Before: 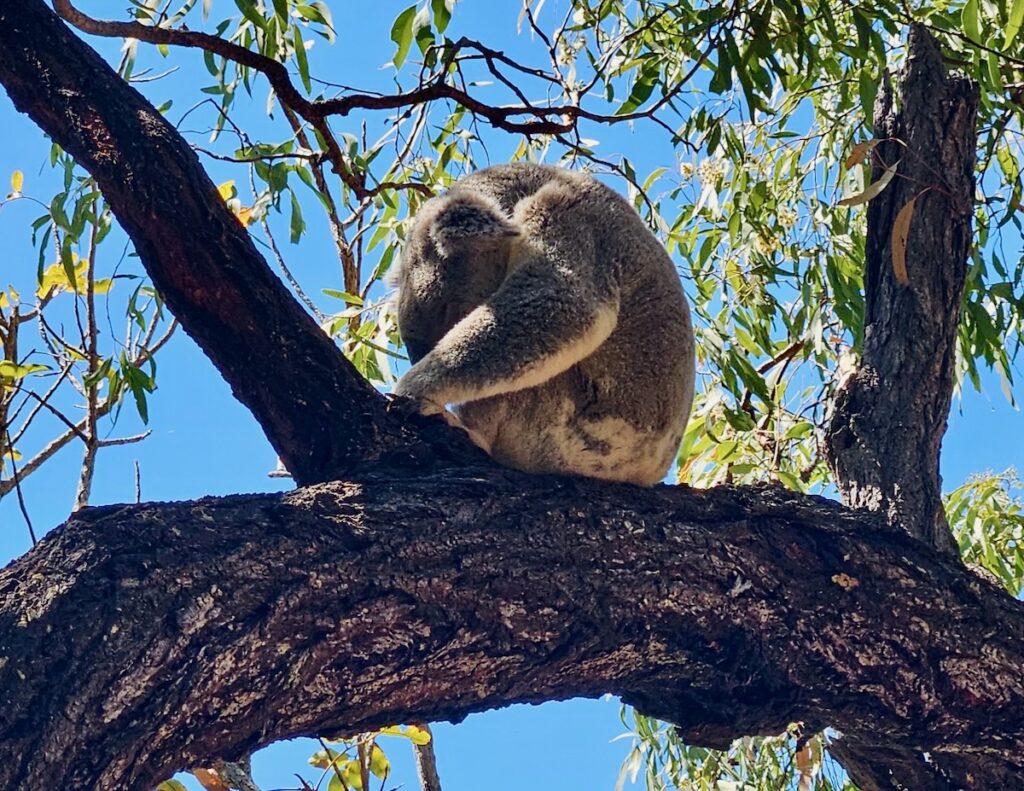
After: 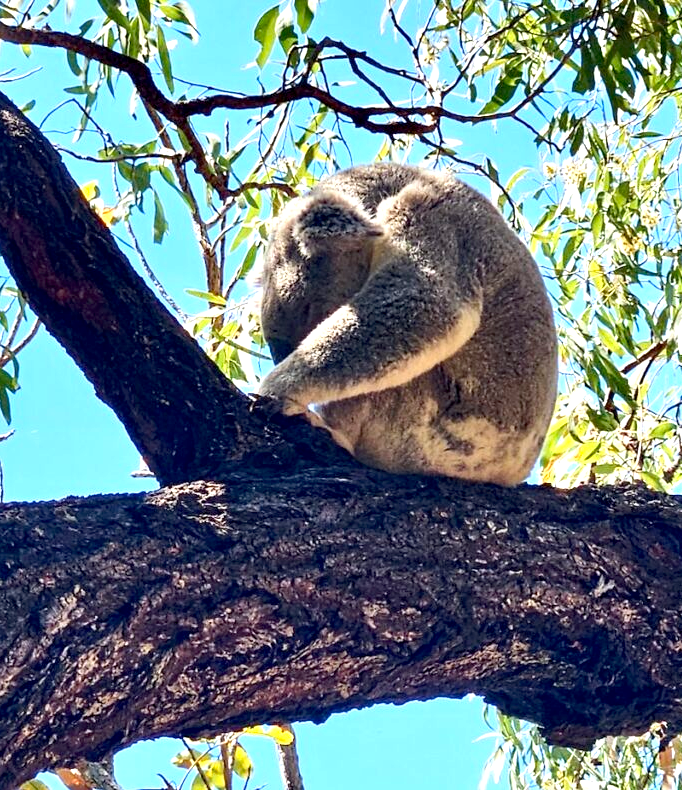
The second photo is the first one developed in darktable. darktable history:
crop and rotate: left 13.398%, right 19.955%
tone equalizer: mask exposure compensation -0.514 EV
exposure: exposure 0.942 EV, compensate exposure bias true, compensate highlight preservation false
